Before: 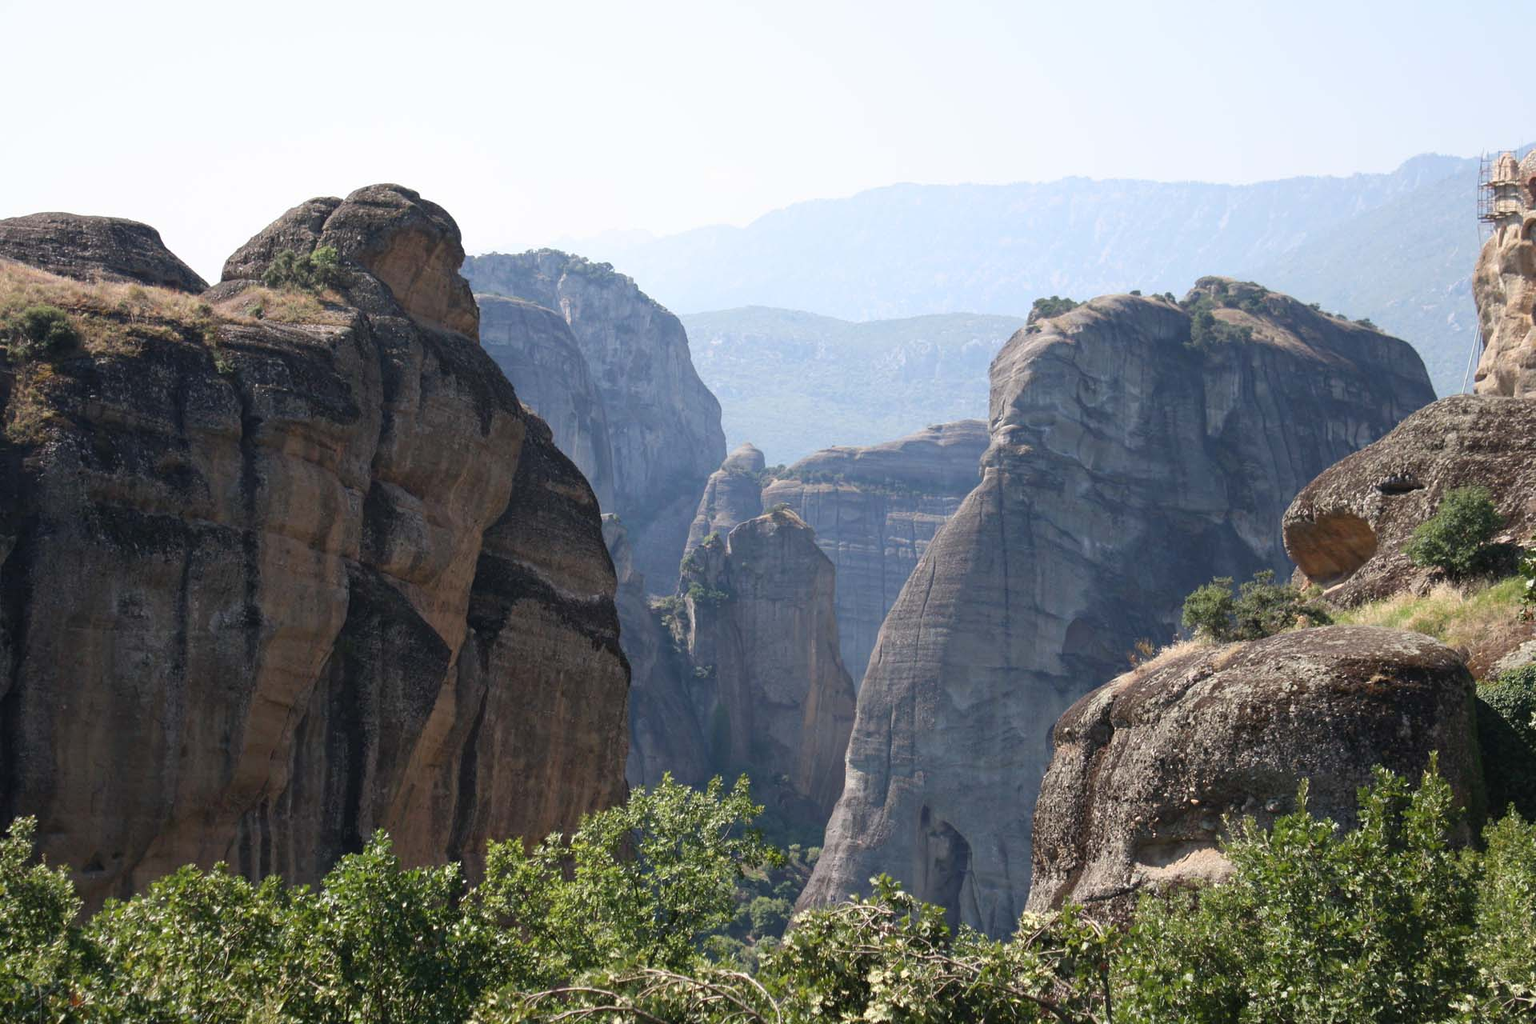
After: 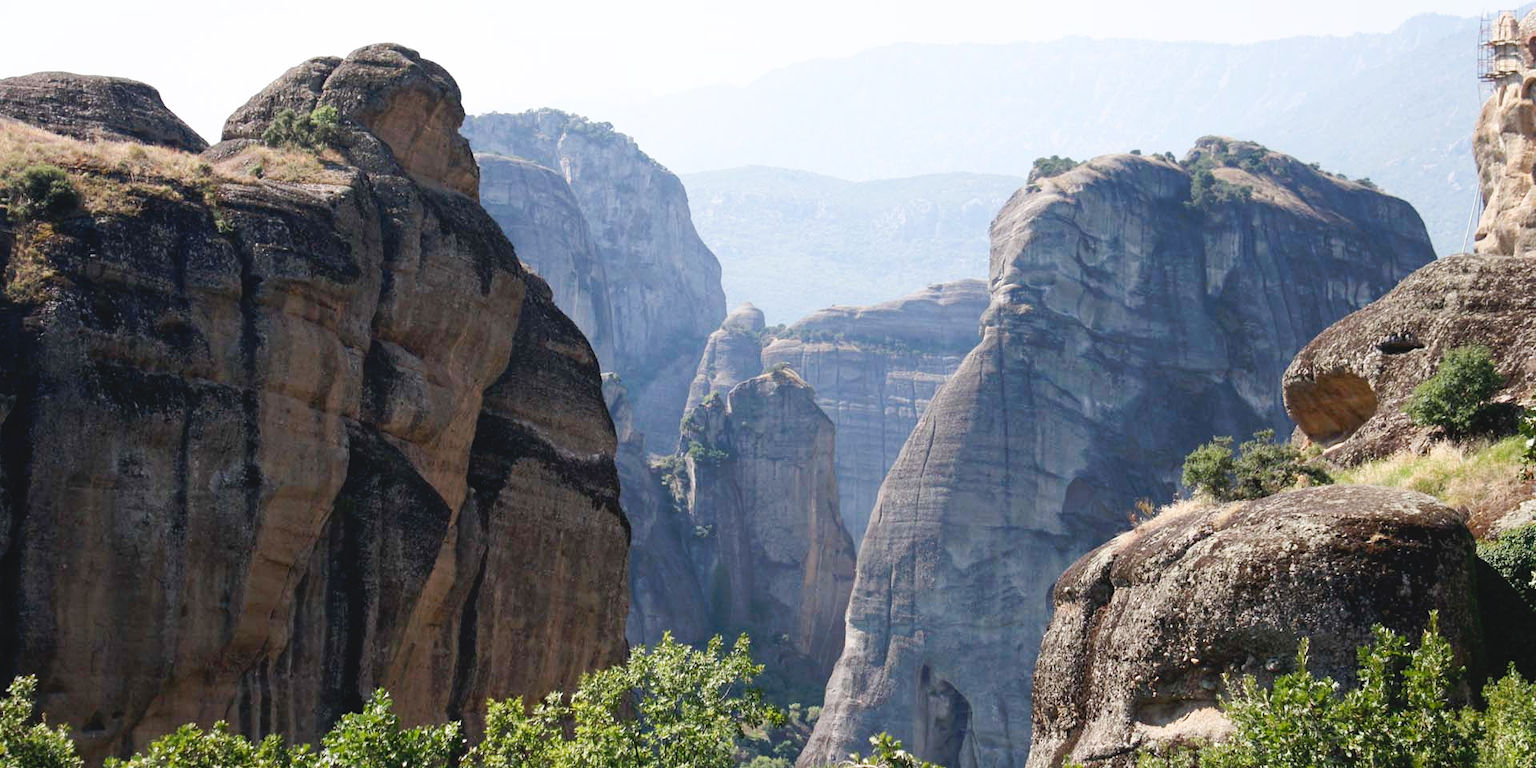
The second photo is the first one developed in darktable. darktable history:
tone curve: curves: ch0 [(0, 0) (0.003, 0.047) (0.011, 0.051) (0.025, 0.051) (0.044, 0.057) (0.069, 0.068) (0.1, 0.076) (0.136, 0.108) (0.177, 0.166) (0.224, 0.229) (0.277, 0.299) (0.335, 0.364) (0.399, 0.46) (0.468, 0.553) (0.543, 0.639) (0.623, 0.724) (0.709, 0.808) (0.801, 0.886) (0.898, 0.954) (1, 1)], preserve colors none
crop: top 13.819%, bottom 11.169%
